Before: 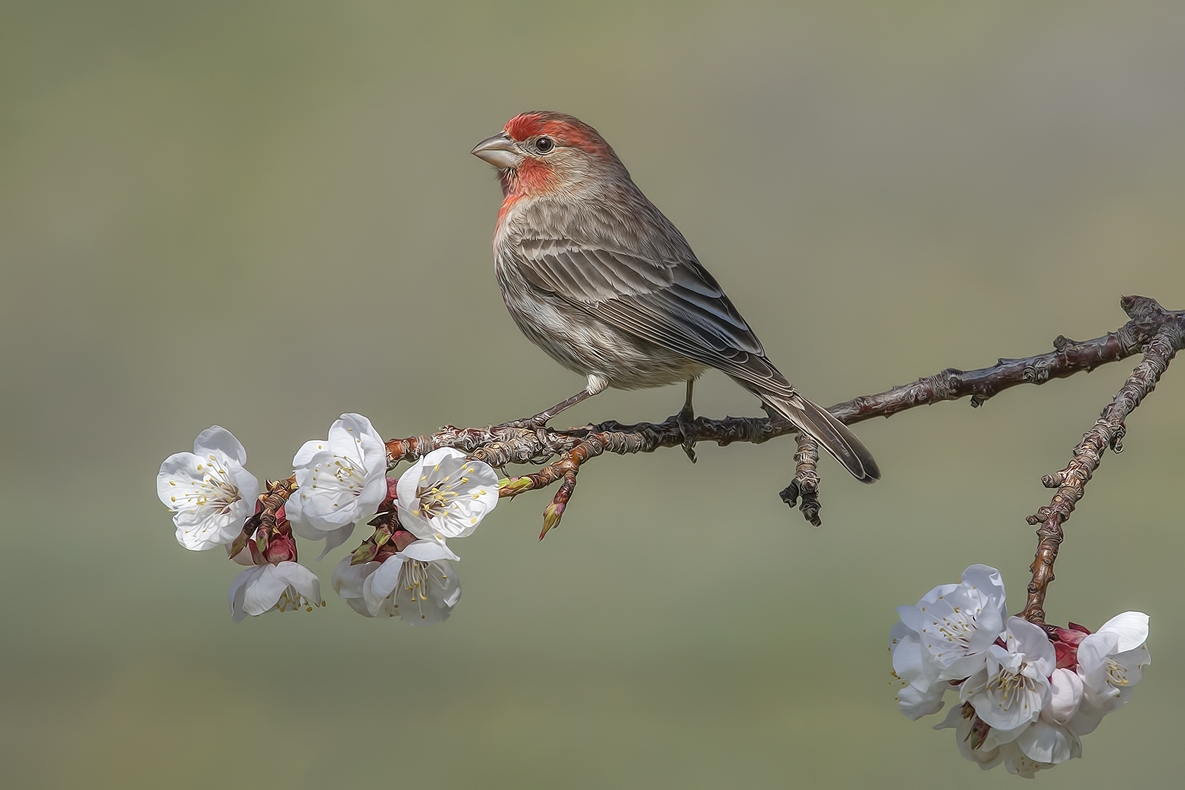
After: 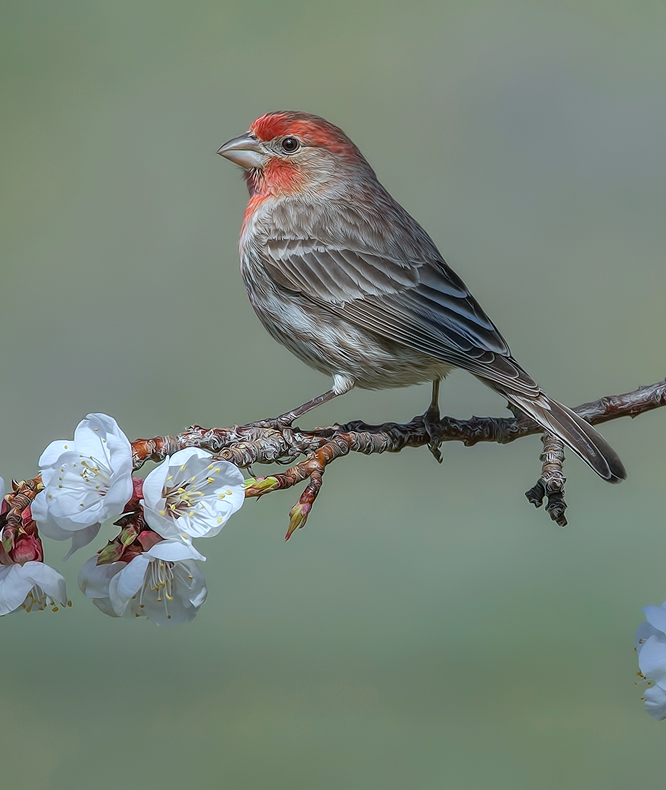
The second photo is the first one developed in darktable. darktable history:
white balance: red 0.924, blue 1.095
crop: left 21.496%, right 22.254%
